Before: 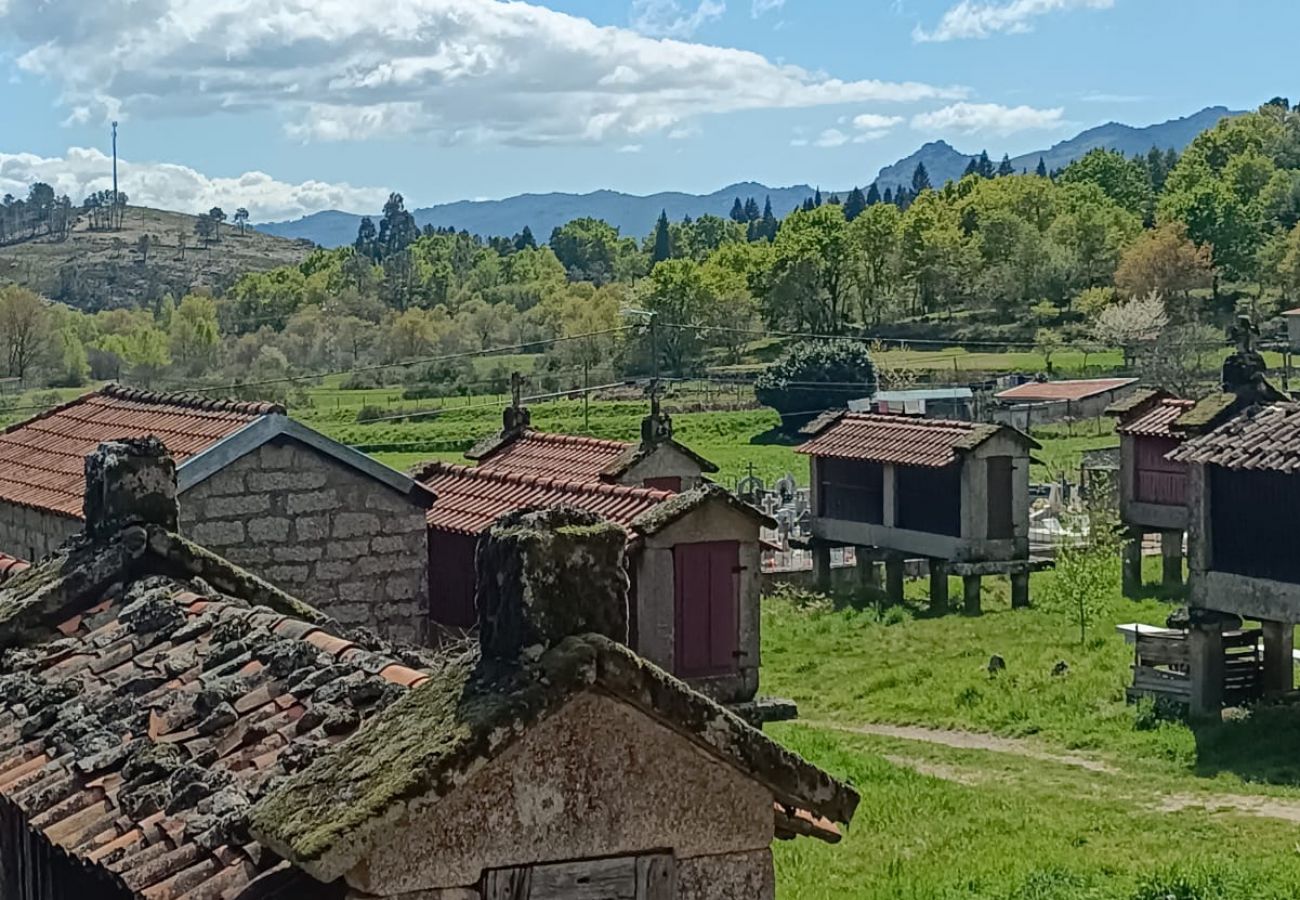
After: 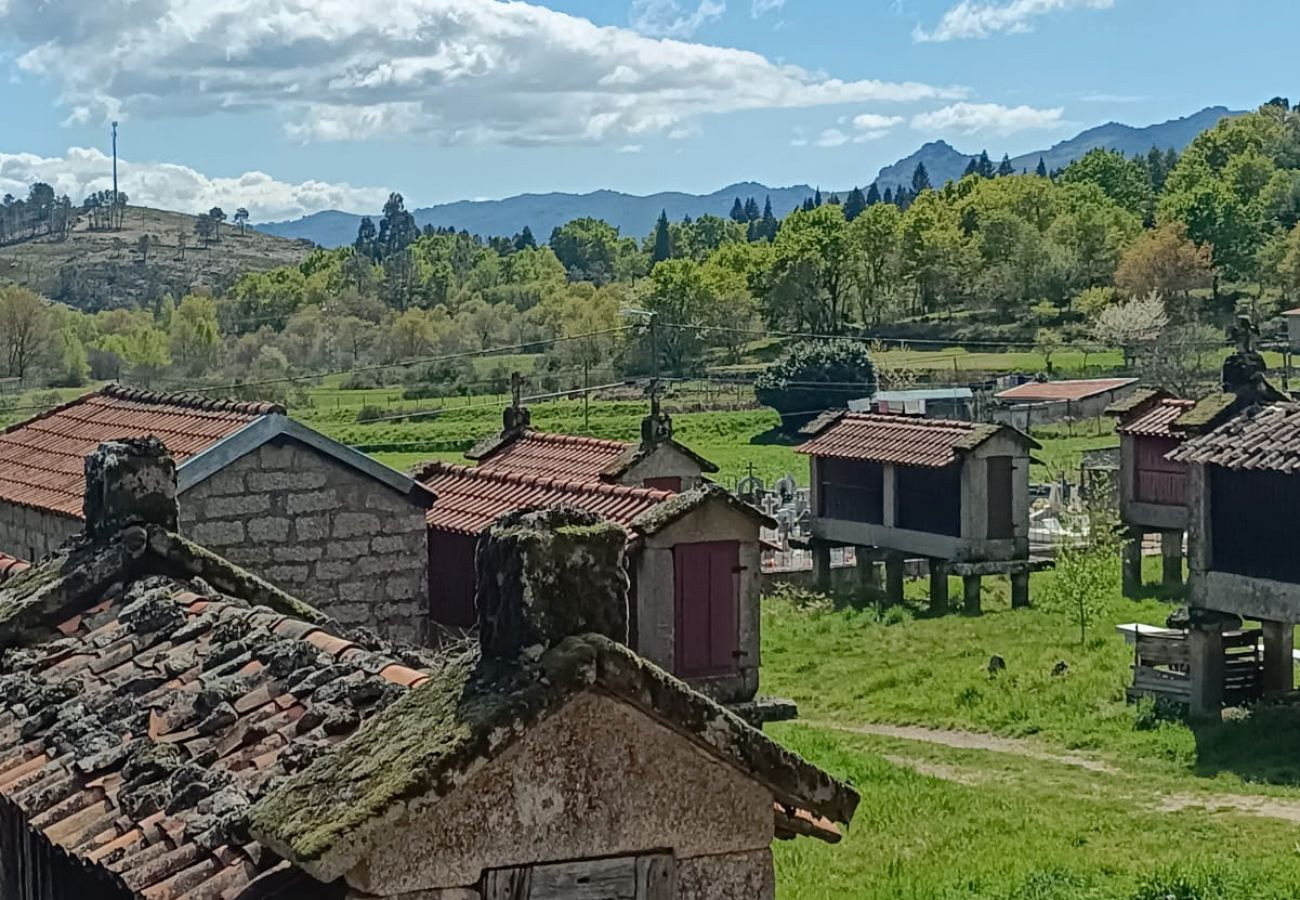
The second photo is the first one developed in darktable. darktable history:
white balance: emerald 1
shadows and highlights: shadows 29.32, highlights -29.32, low approximation 0.01, soften with gaussian
